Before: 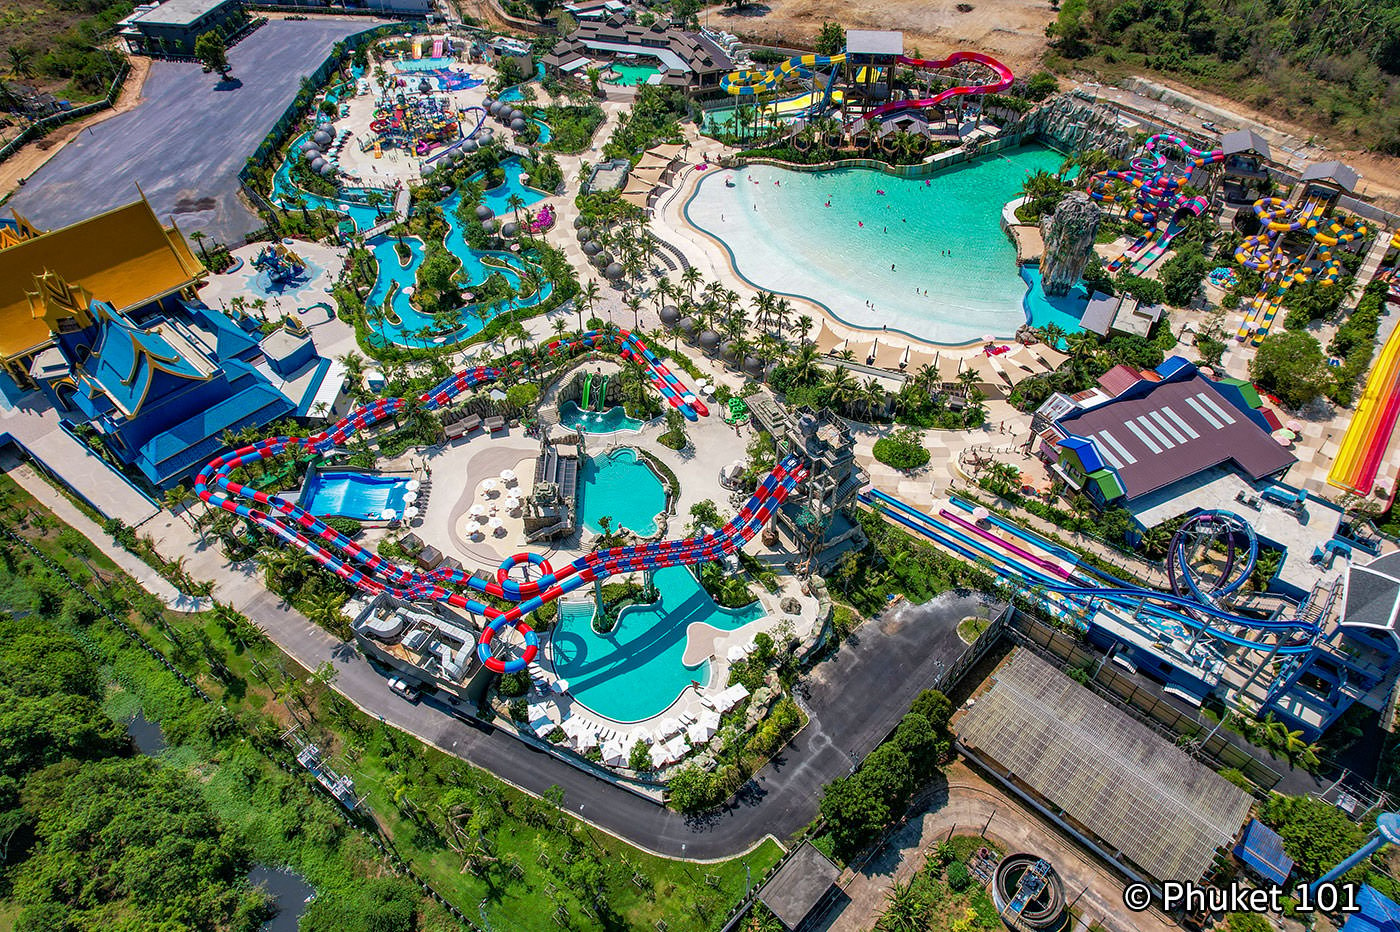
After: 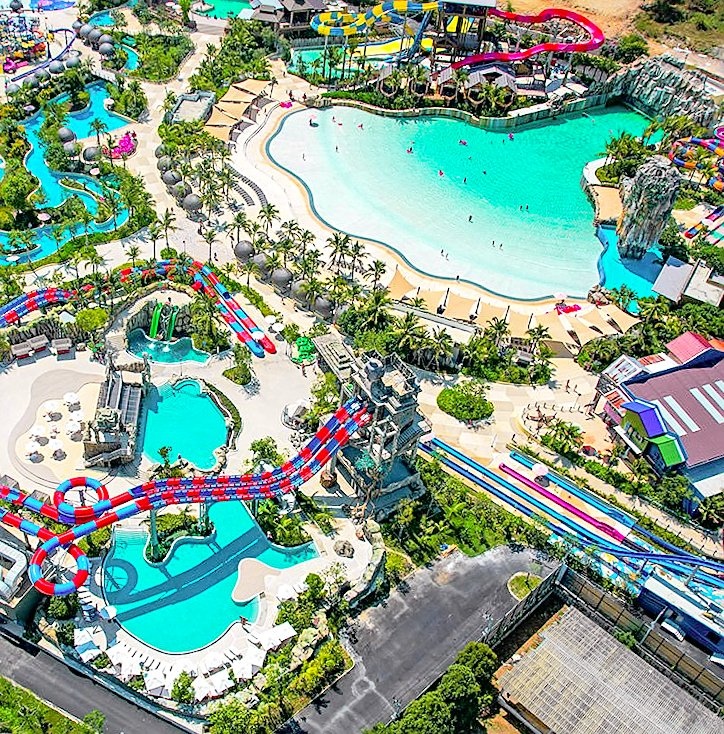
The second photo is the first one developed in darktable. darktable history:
exposure: black level correction 0.001, exposure 0.5 EV, compensate exposure bias true, compensate highlight preservation false
rotate and perspective: rotation 4.1°, automatic cropping off
sharpen: on, module defaults
rgb curve: curves: ch0 [(0, 0) (0.053, 0.068) (0.122, 0.128) (1, 1)]
crop: left 32.075%, top 10.976%, right 18.355%, bottom 17.596%
tone curve: curves: ch0 [(0, 0.005) (0.103, 0.097) (0.18, 0.207) (0.384, 0.465) (0.491, 0.585) (0.629, 0.726) (0.84, 0.866) (1, 0.947)]; ch1 [(0, 0) (0.172, 0.123) (0.324, 0.253) (0.396, 0.388) (0.478, 0.461) (0.499, 0.497) (0.532, 0.515) (0.57, 0.584) (0.635, 0.675) (0.805, 0.892) (1, 1)]; ch2 [(0, 0) (0.411, 0.424) (0.496, 0.501) (0.515, 0.507) (0.553, 0.562) (0.604, 0.642) (0.708, 0.768) (0.839, 0.916) (1, 1)], color space Lab, independent channels, preserve colors none
